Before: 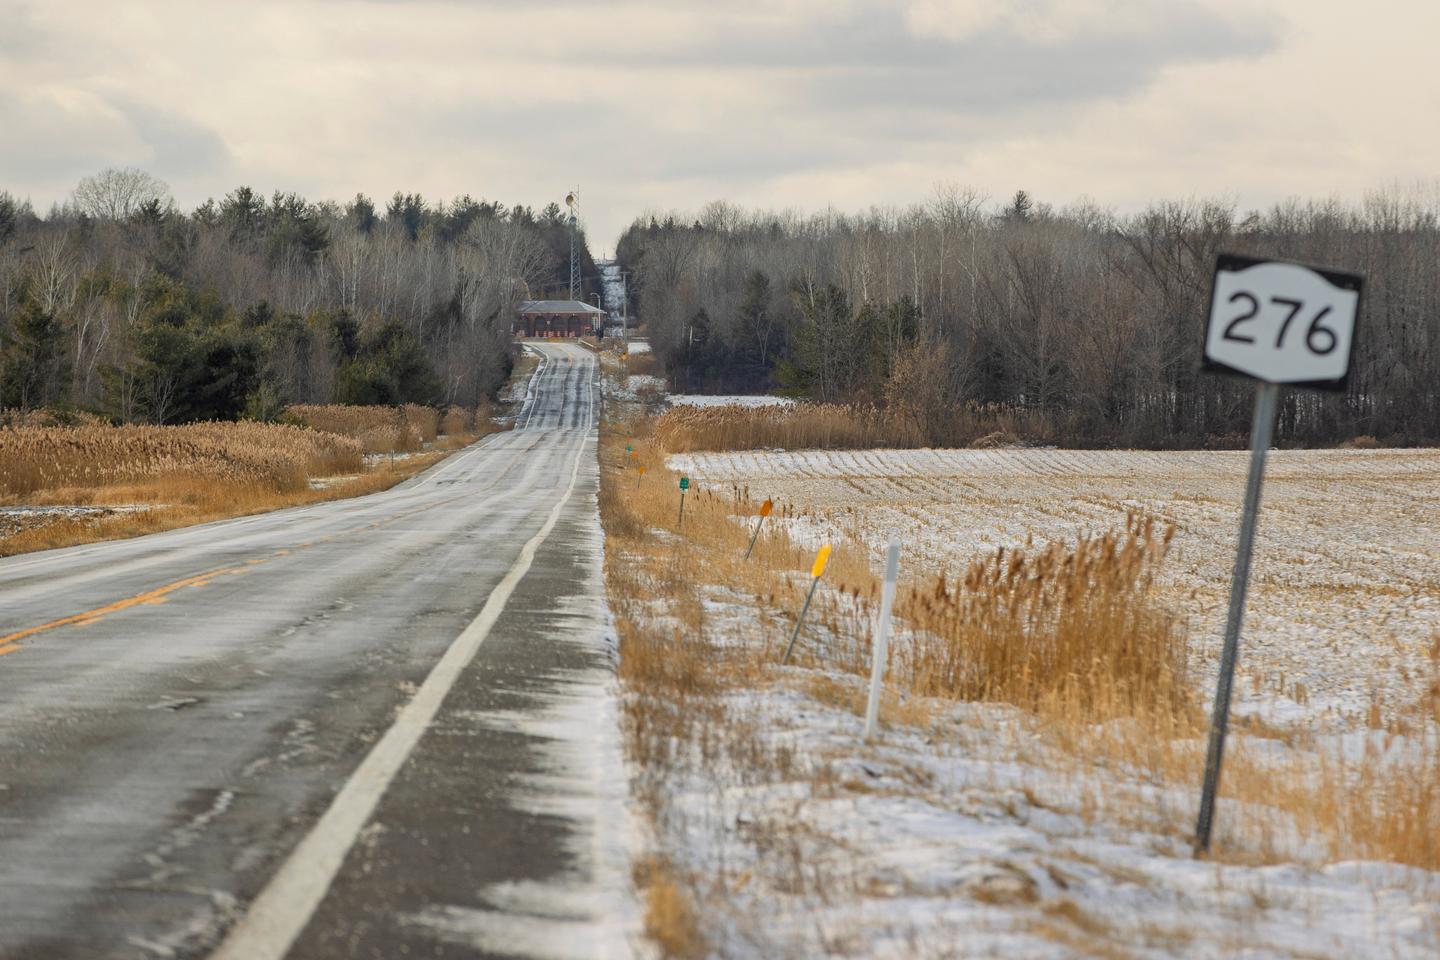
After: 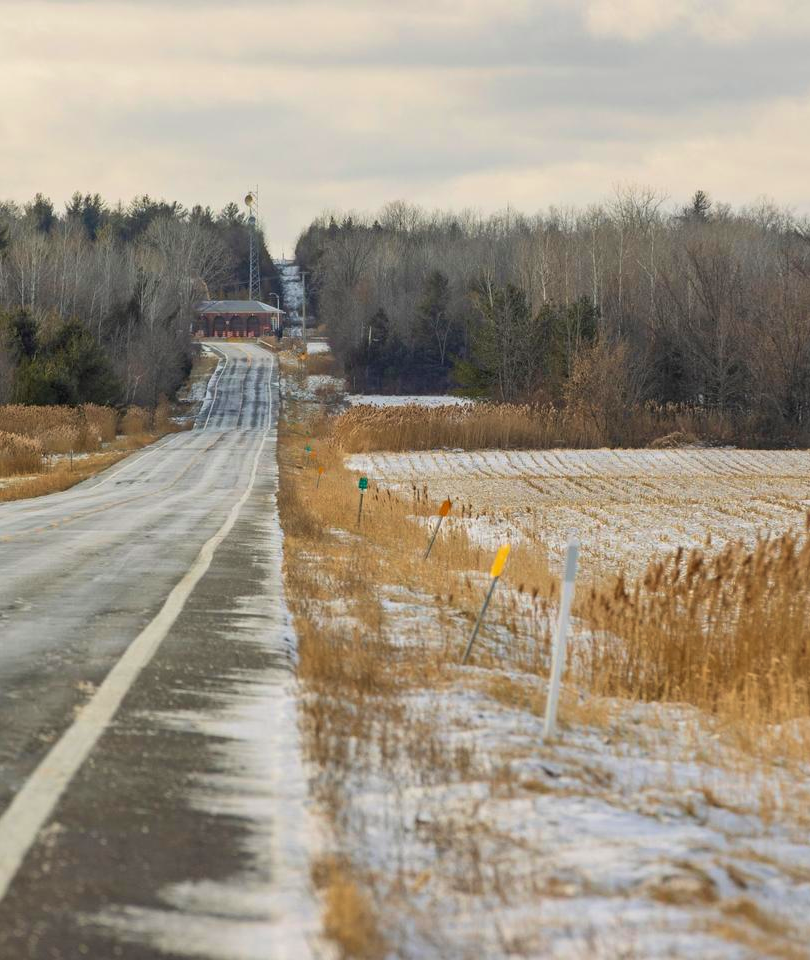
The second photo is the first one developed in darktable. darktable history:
crop and rotate: left 22.339%, right 21.389%
velvia: on, module defaults
